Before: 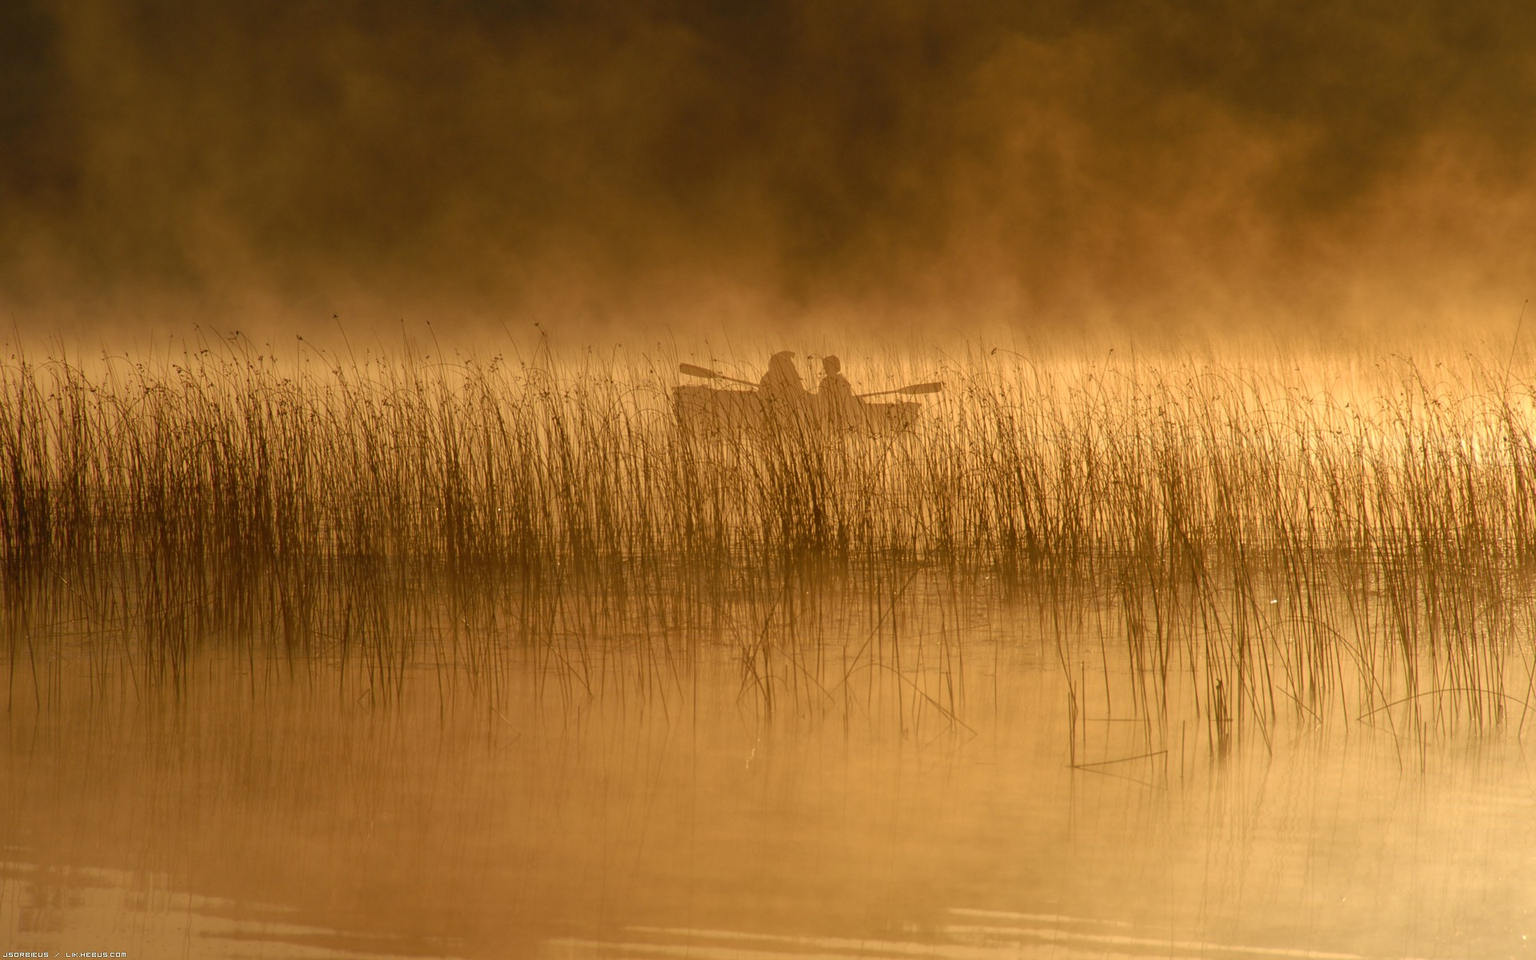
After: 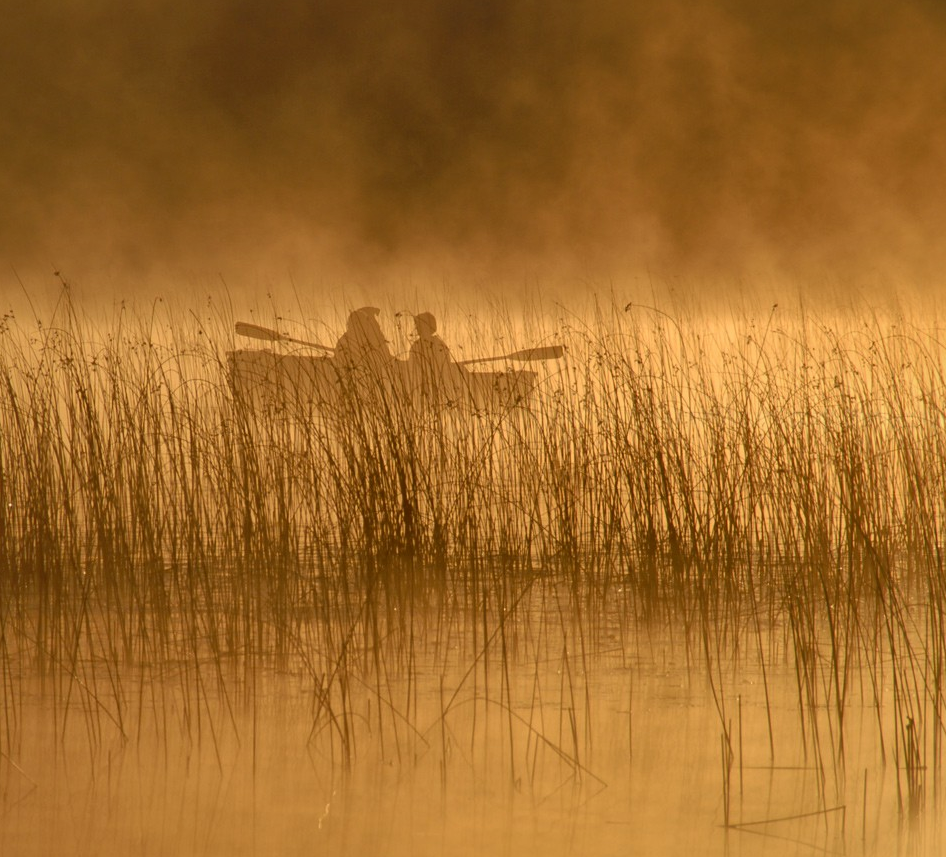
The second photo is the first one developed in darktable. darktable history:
local contrast: mode bilateral grid, contrast 20, coarseness 50, detail 120%, midtone range 0.2
shadows and highlights: on, module defaults
crop: left 32.021%, top 11.003%, right 18.684%, bottom 17.516%
